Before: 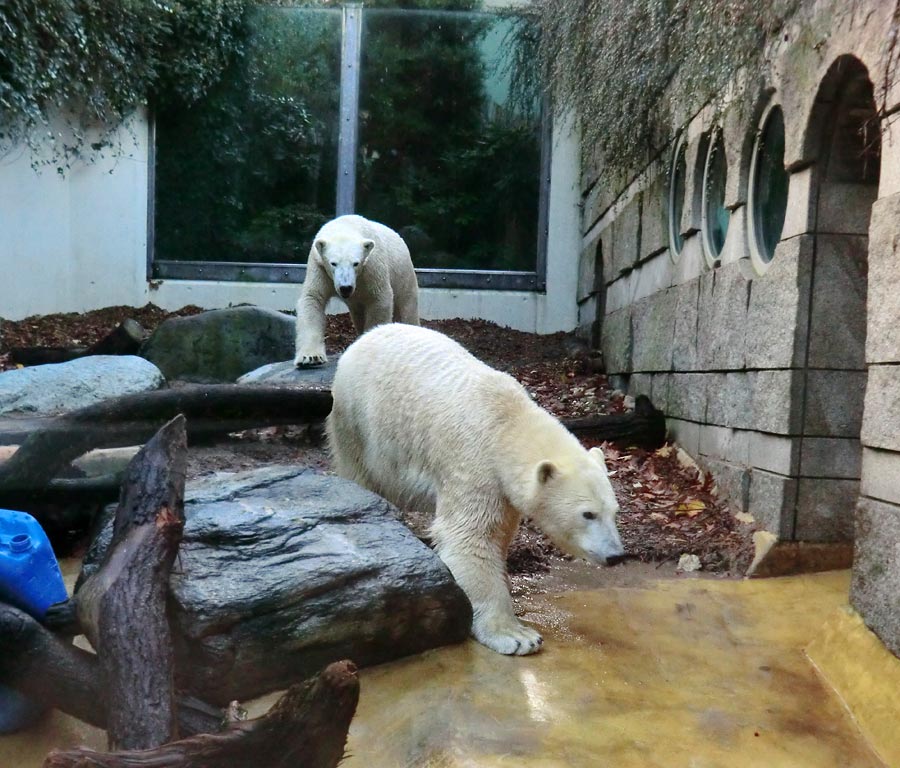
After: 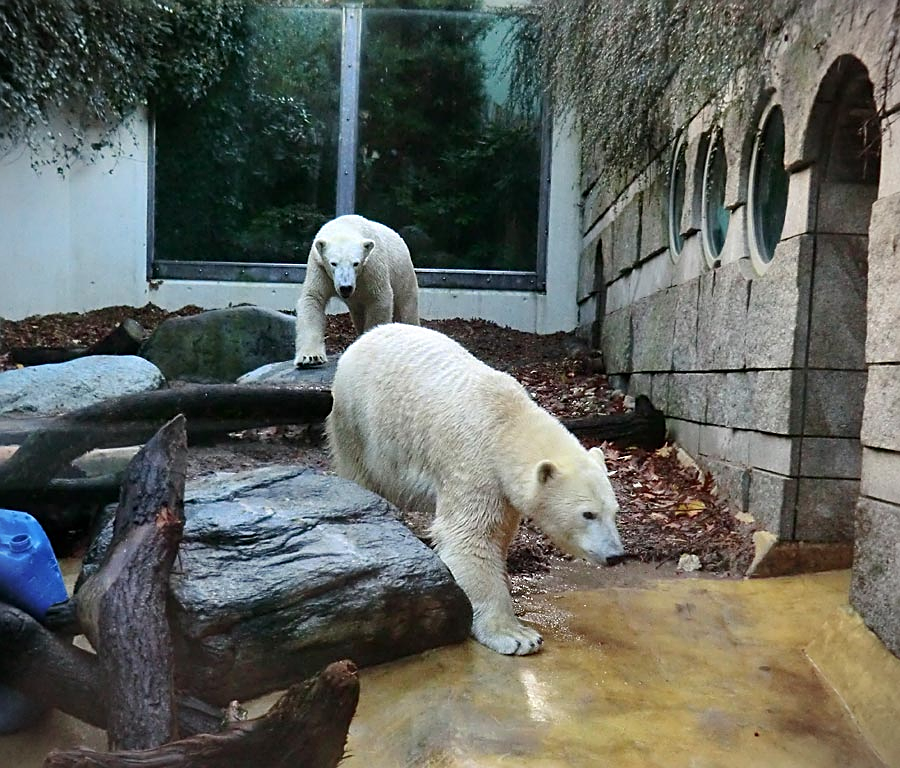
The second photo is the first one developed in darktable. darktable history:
vignetting: fall-off start 91.19%
sharpen: on, module defaults
